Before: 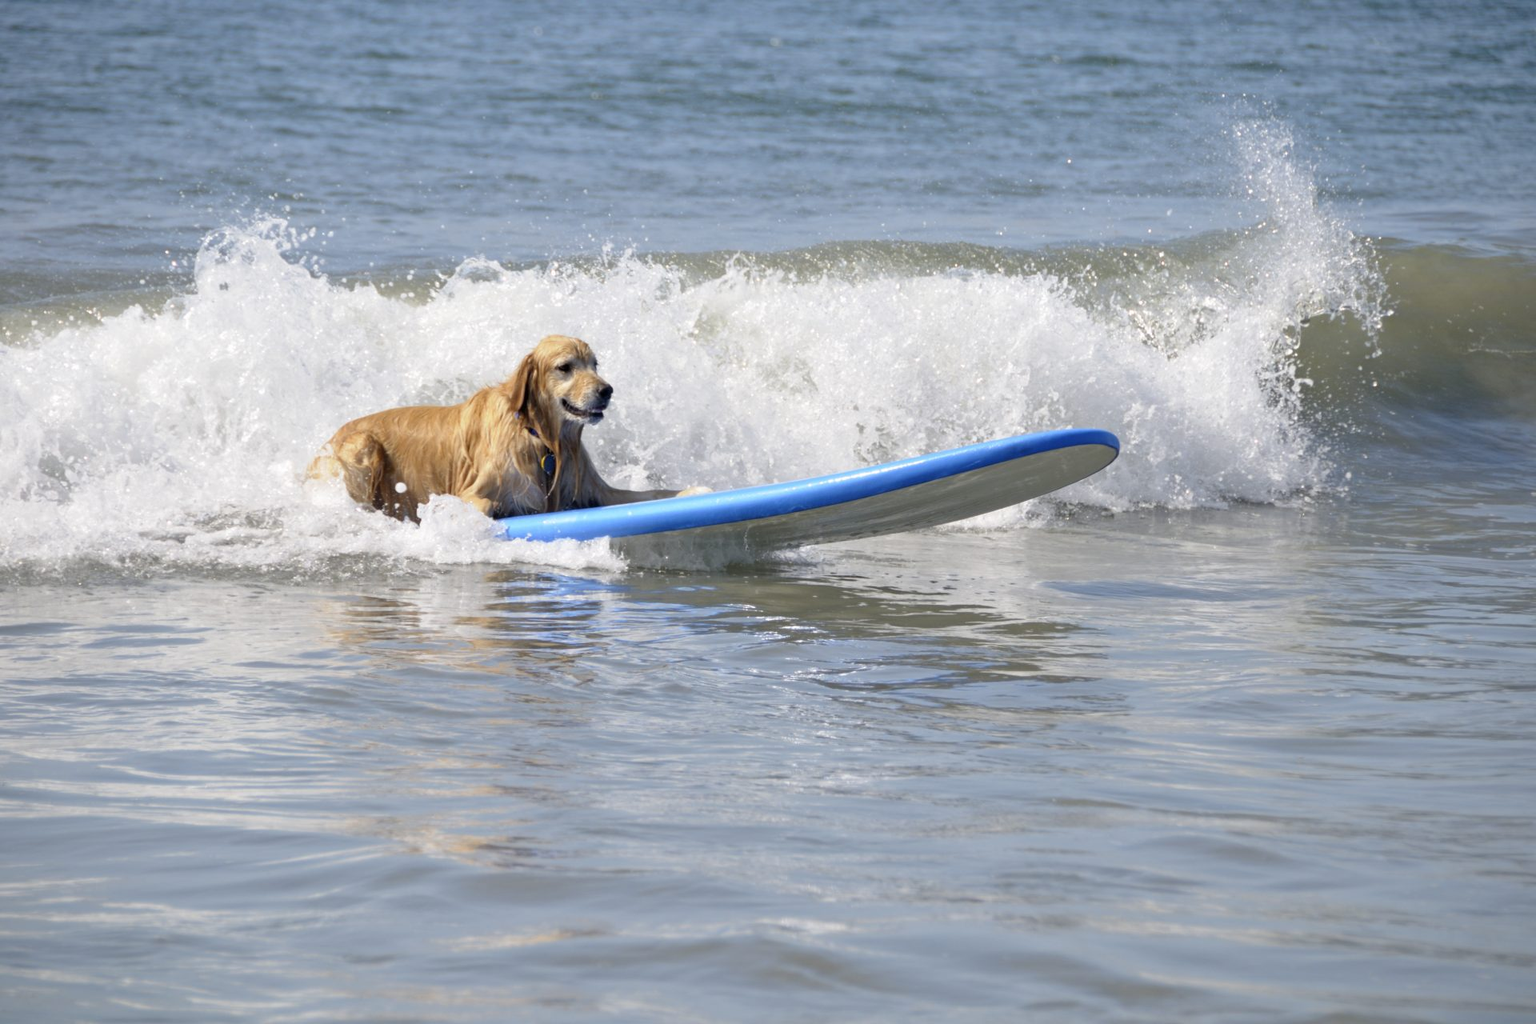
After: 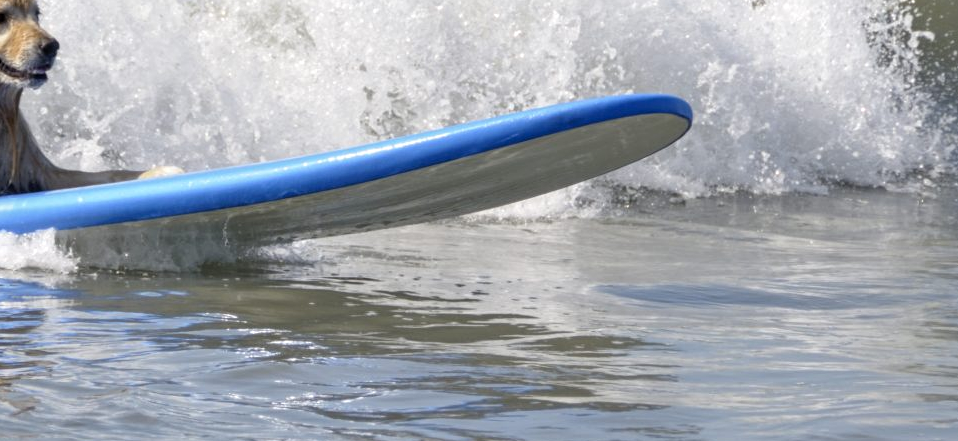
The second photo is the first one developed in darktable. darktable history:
crop: left 36.856%, top 34.6%, right 13.197%, bottom 30.707%
contrast equalizer: octaves 7, y [[0.5, 0.5, 0.478, 0.5, 0.5, 0.5], [0.5 ×6], [0.5 ×6], [0 ×6], [0 ×6]]
local contrast: on, module defaults
